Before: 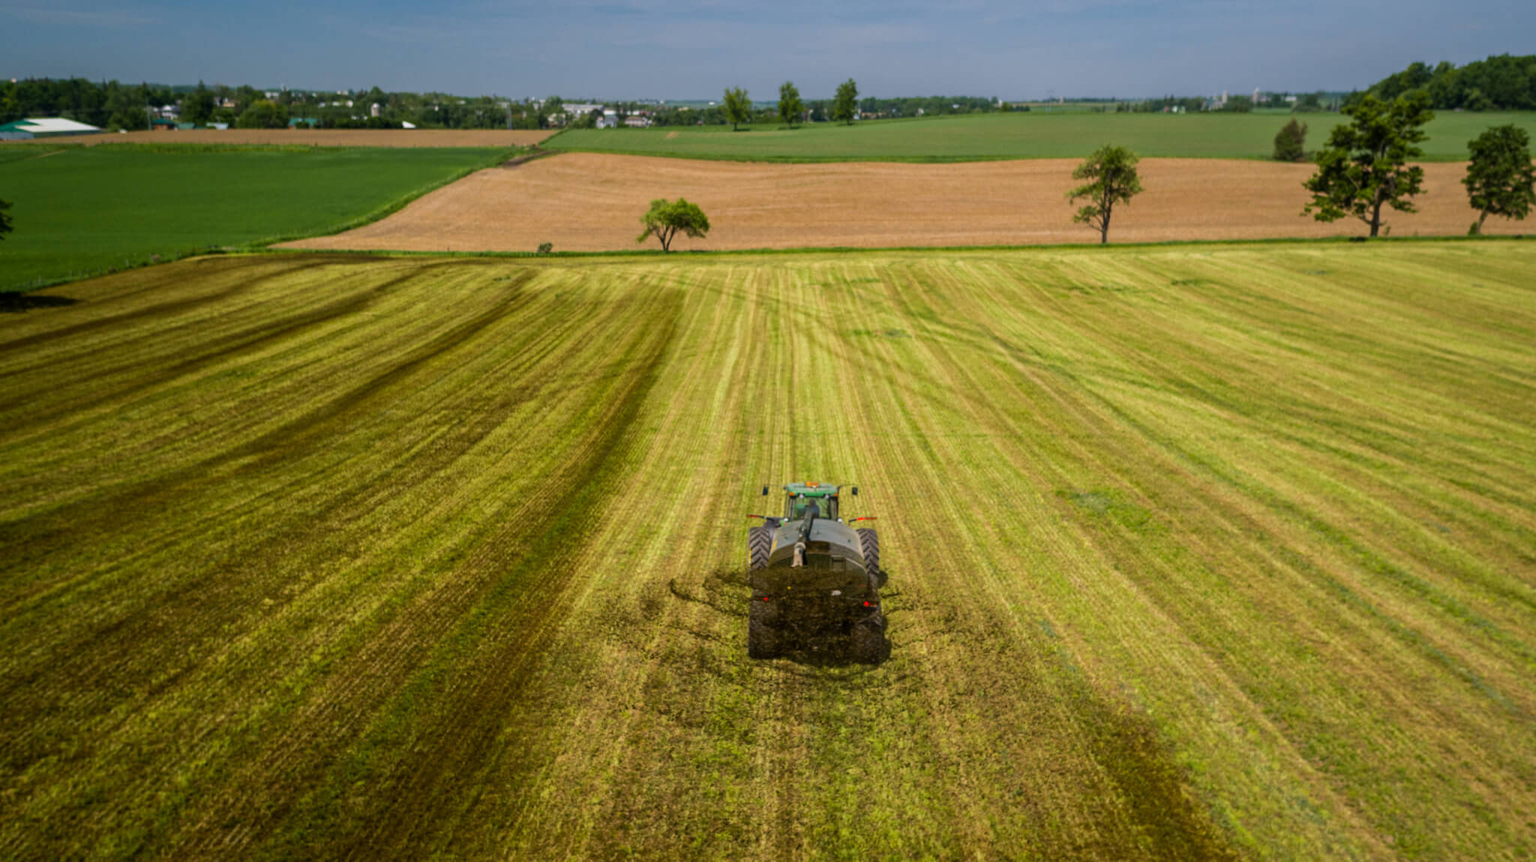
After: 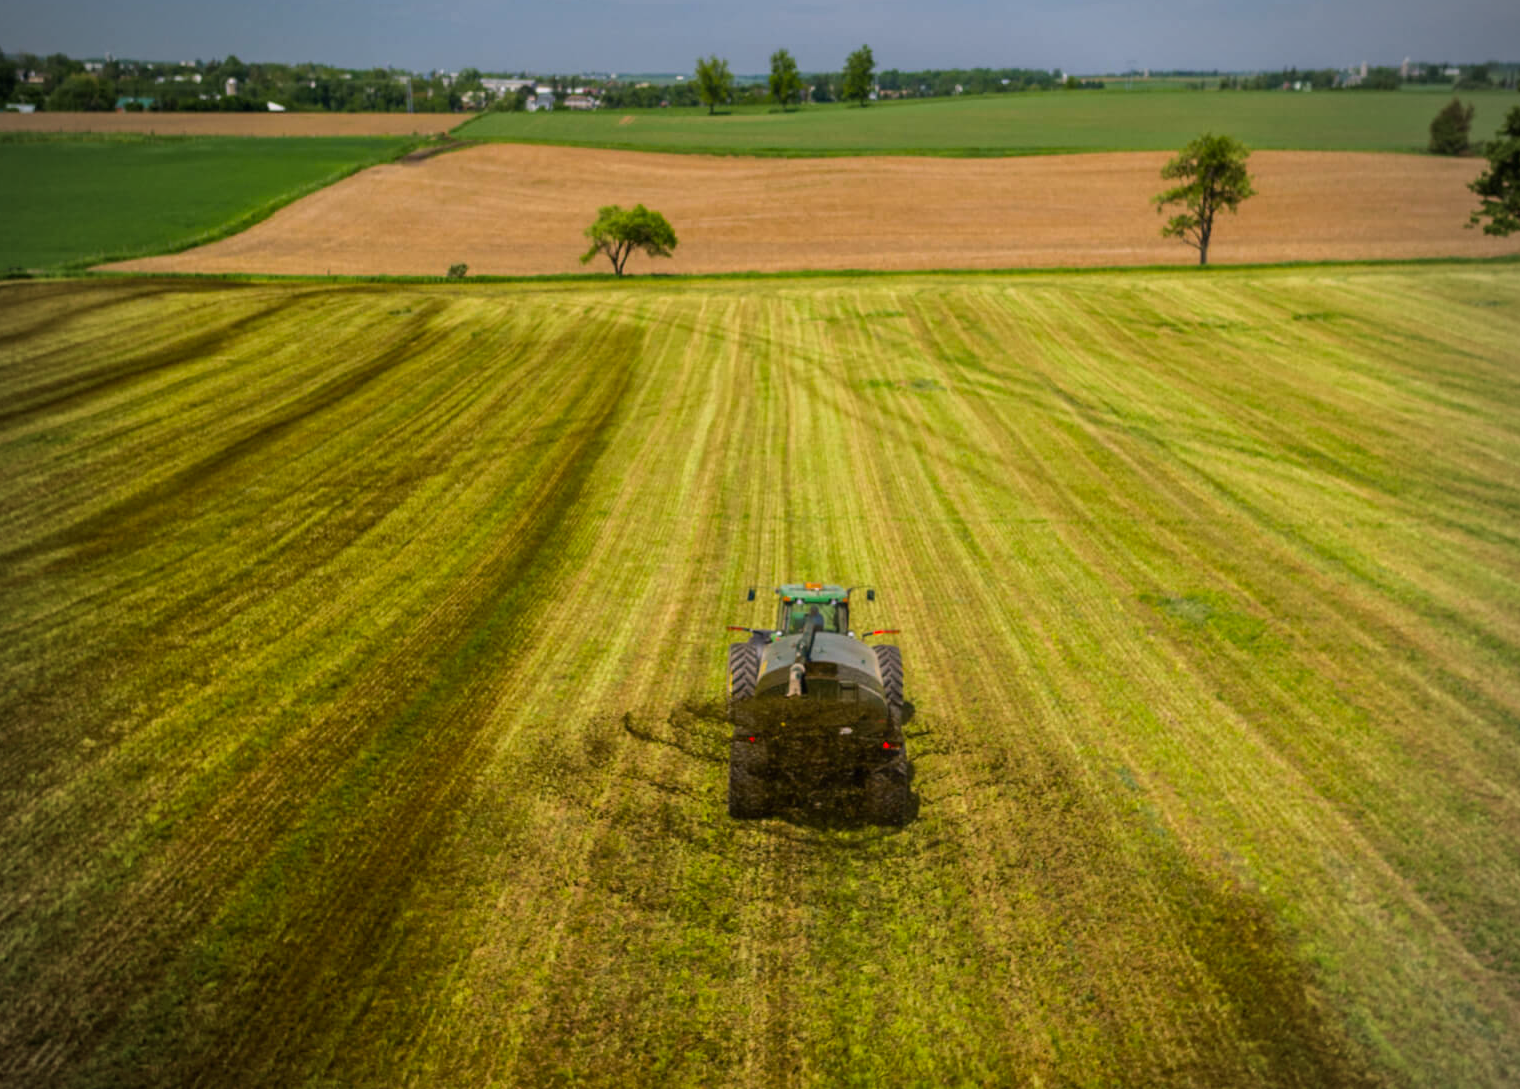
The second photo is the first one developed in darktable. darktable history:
bloom: size 38%, threshold 95%, strength 30%
color correction: highlights a* 0.816, highlights b* 2.78, saturation 1.1
crop and rotate: left 13.15%, top 5.251%, right 12.609%
vignetting: fall-off radius 60.92%
